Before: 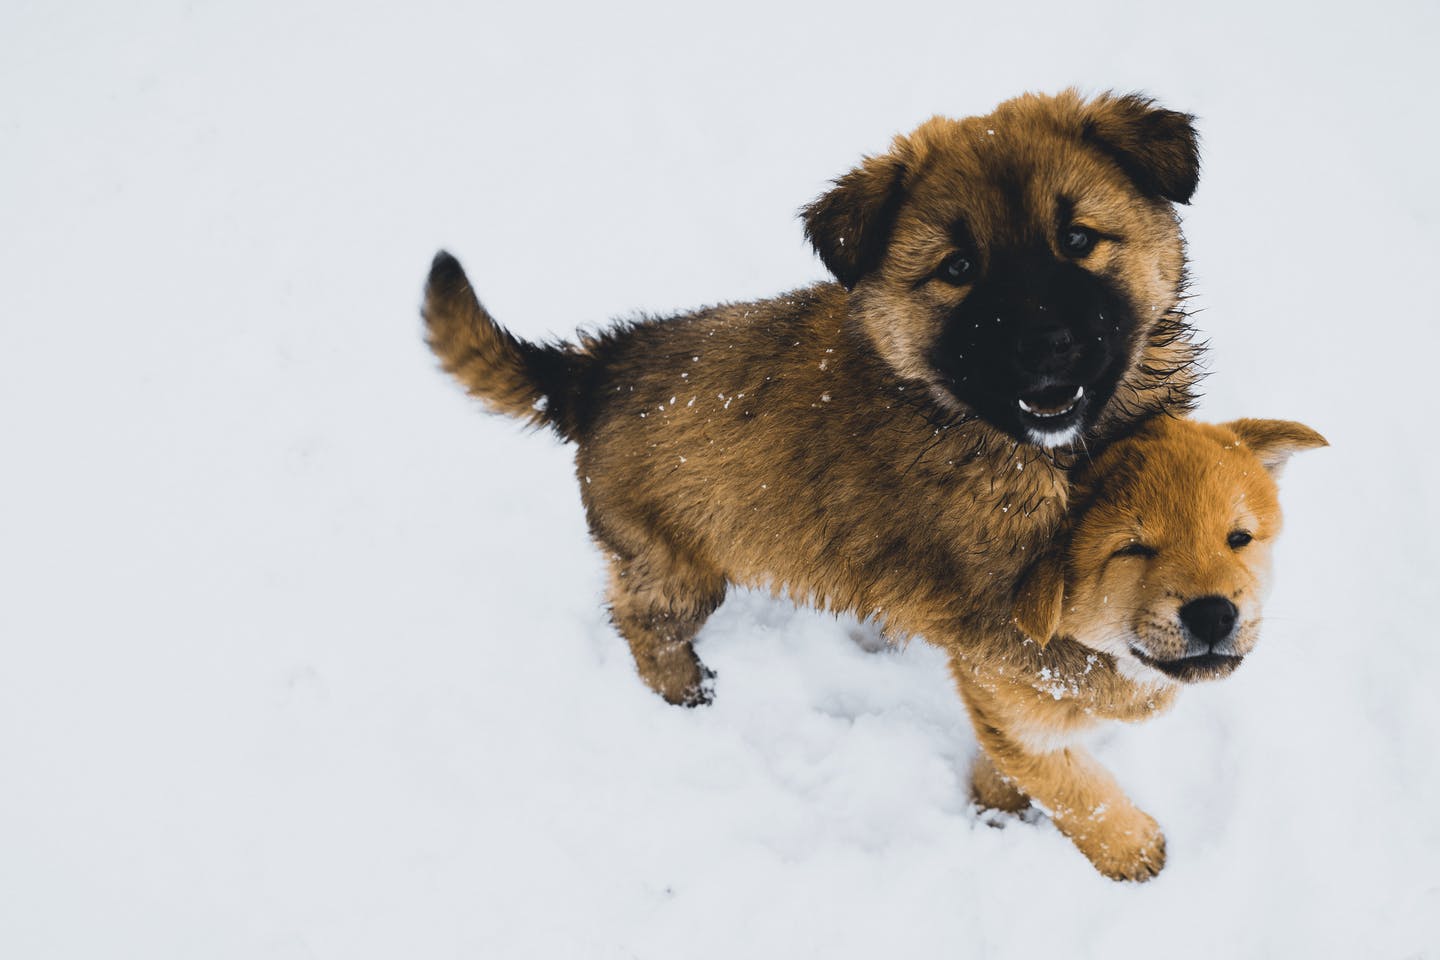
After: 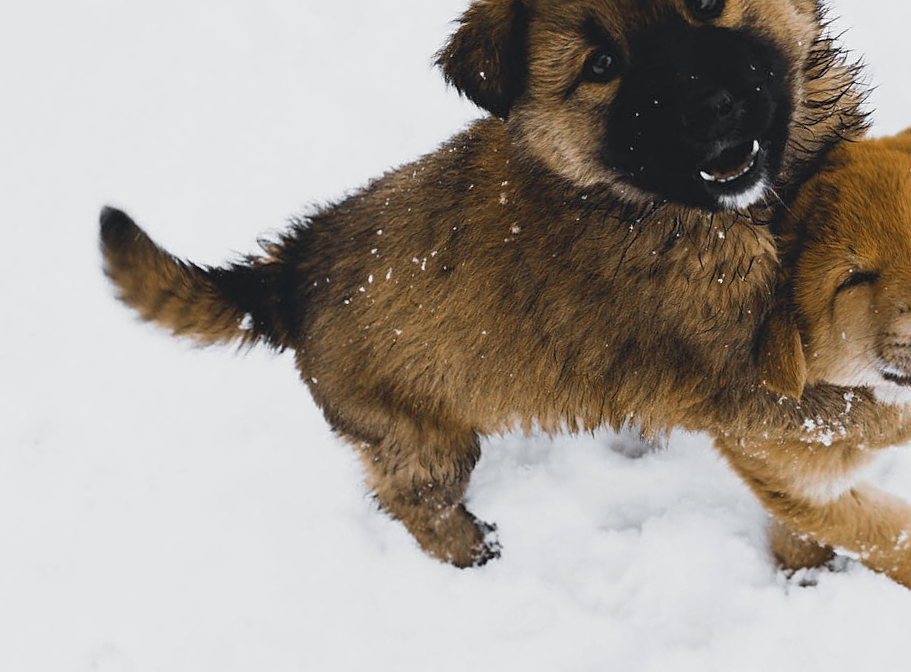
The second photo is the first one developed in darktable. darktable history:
crop and rotate: angle 17.86°, left 6.879%, right 3.742%, bottom 1.064%
sharpen: amount 0.215
color zones: curves: ch0 [(0, 0.48) (0.209, 0.398) (0.305, 0.332) (0.429, 0.493) (0.571, 0.5) (0.714, 0.5) (0.857, 0.5) (1, 0.48)]; ch1 [(0, 0.736) (0.143, 0.625) (0.225, 0.371) (0.429, 0.256) (0.571, 0.241) (0.714, 0.213) (0.857, 0.48) (1, 0.736)]; ch2 [(0, 0.448) (0.143, 0.498) (0.286, 0.5) (0.429, 0.5) (0.571, 0.5) (0.714, 0.5) (0.857, 0.5) (1, 0.448)]
